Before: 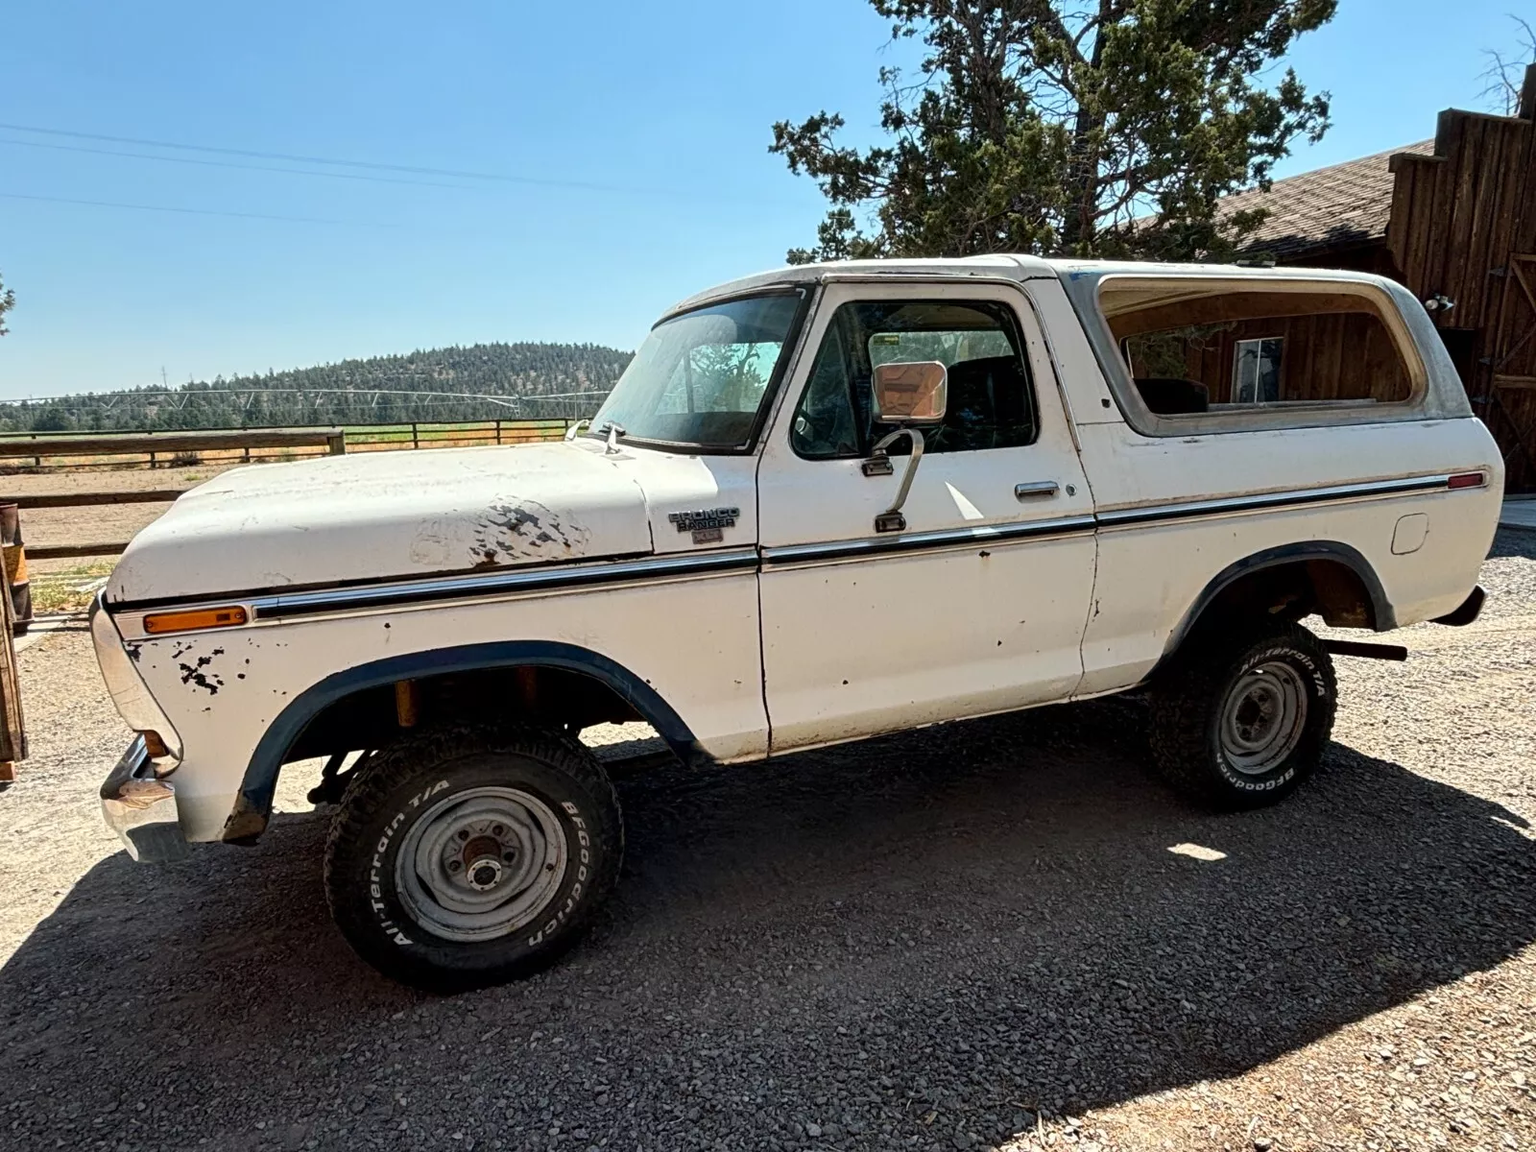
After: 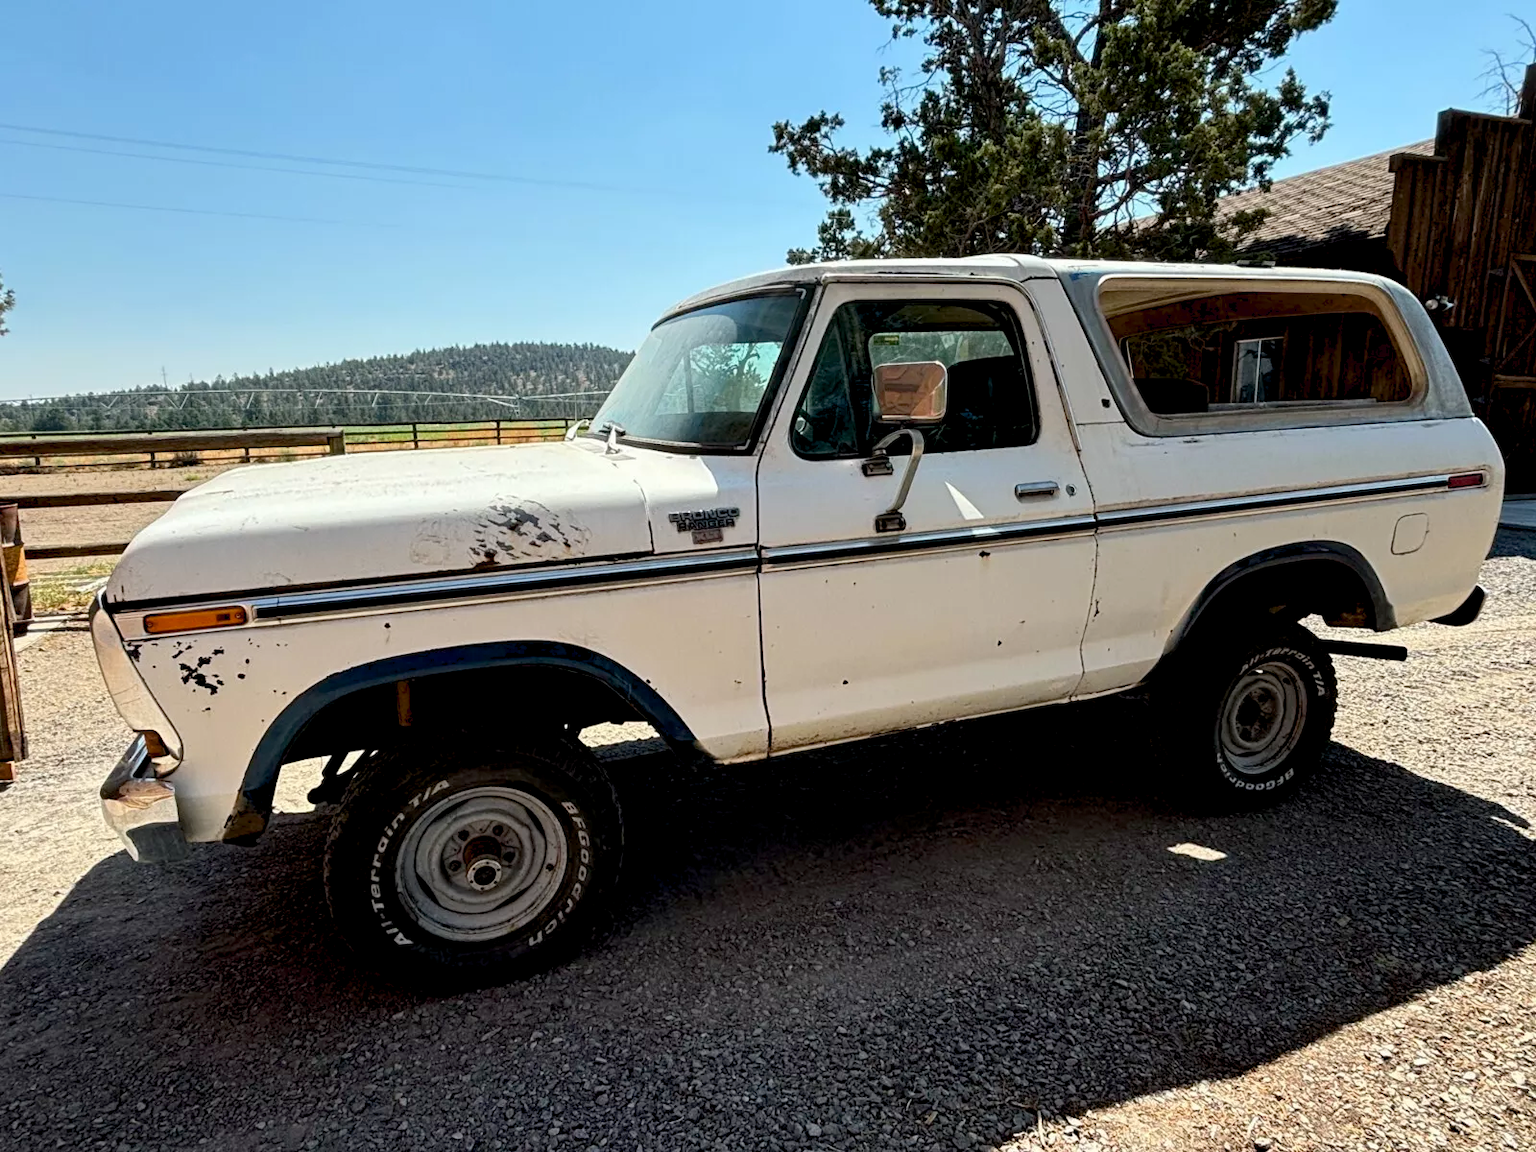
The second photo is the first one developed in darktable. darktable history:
color balance rgb: global offset › luminance -0.865%, perceptual saturation grading › global saturation 0.301%, global vibrance 10.066%, saturation formula JzAzBz (2021)
